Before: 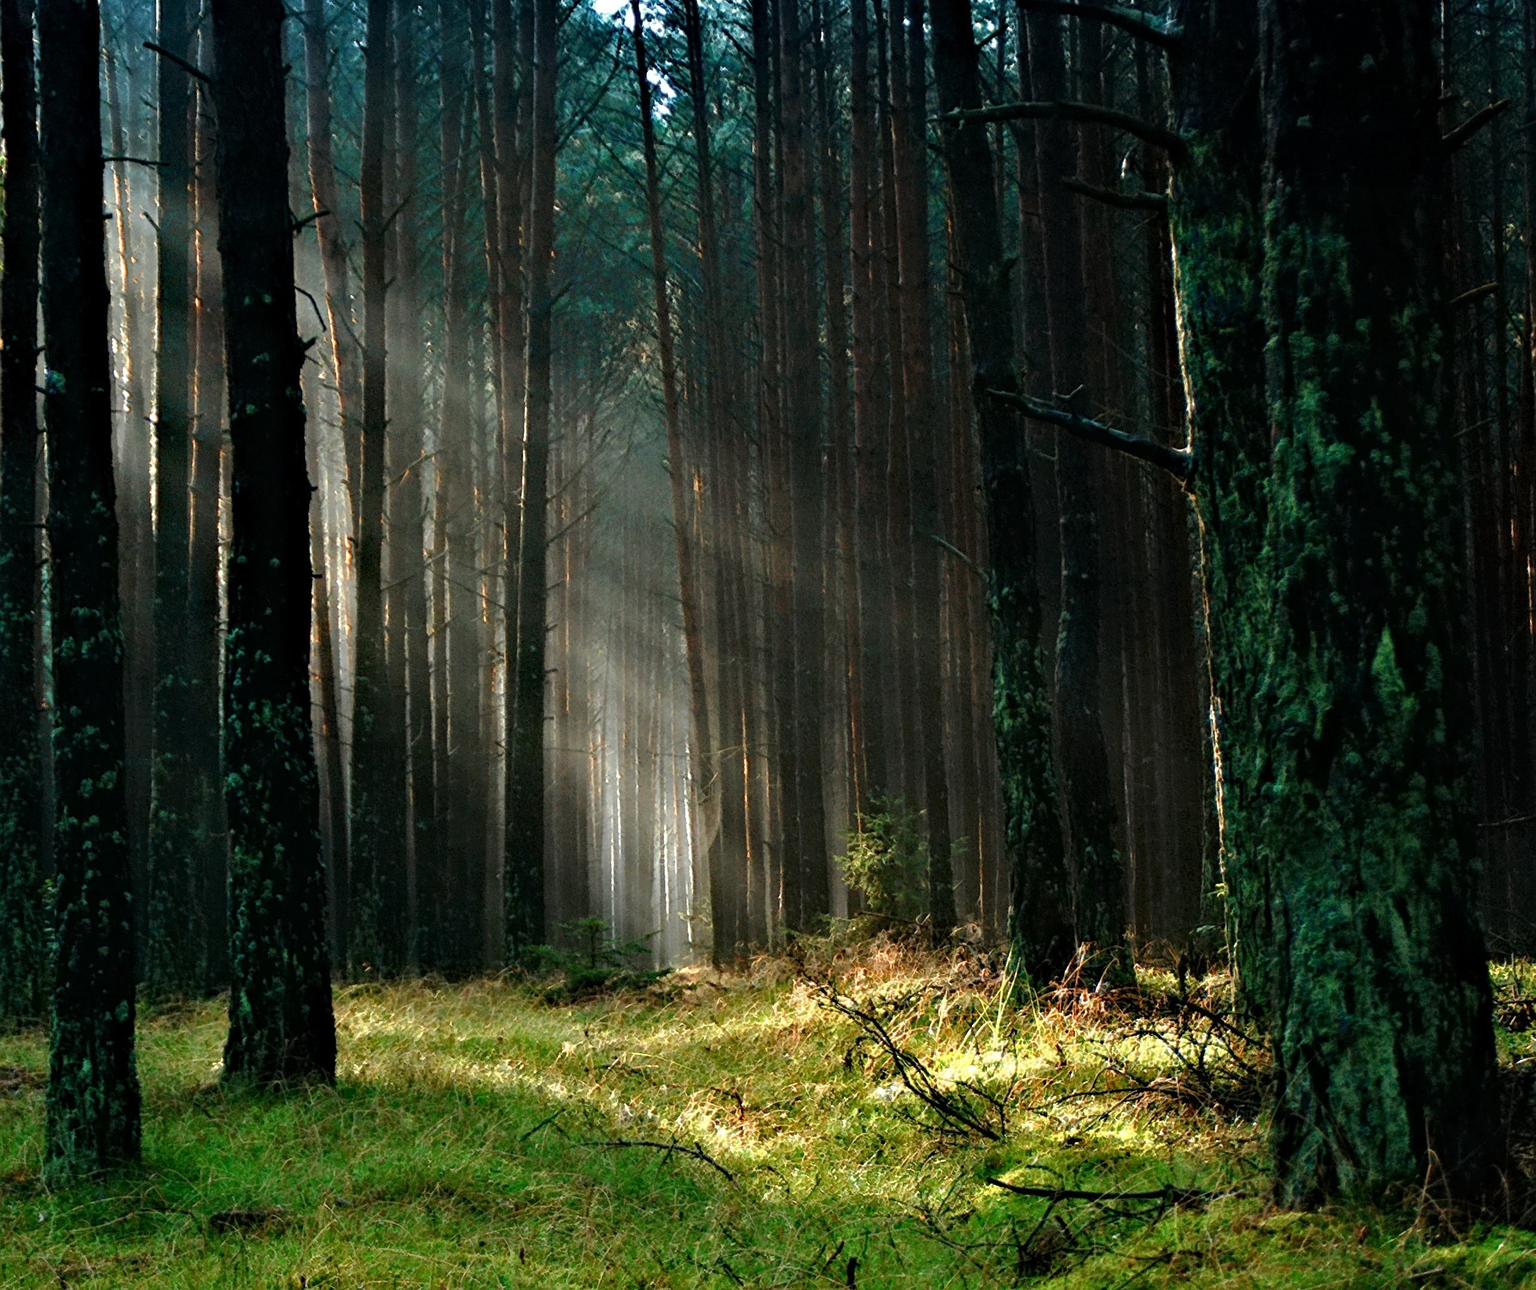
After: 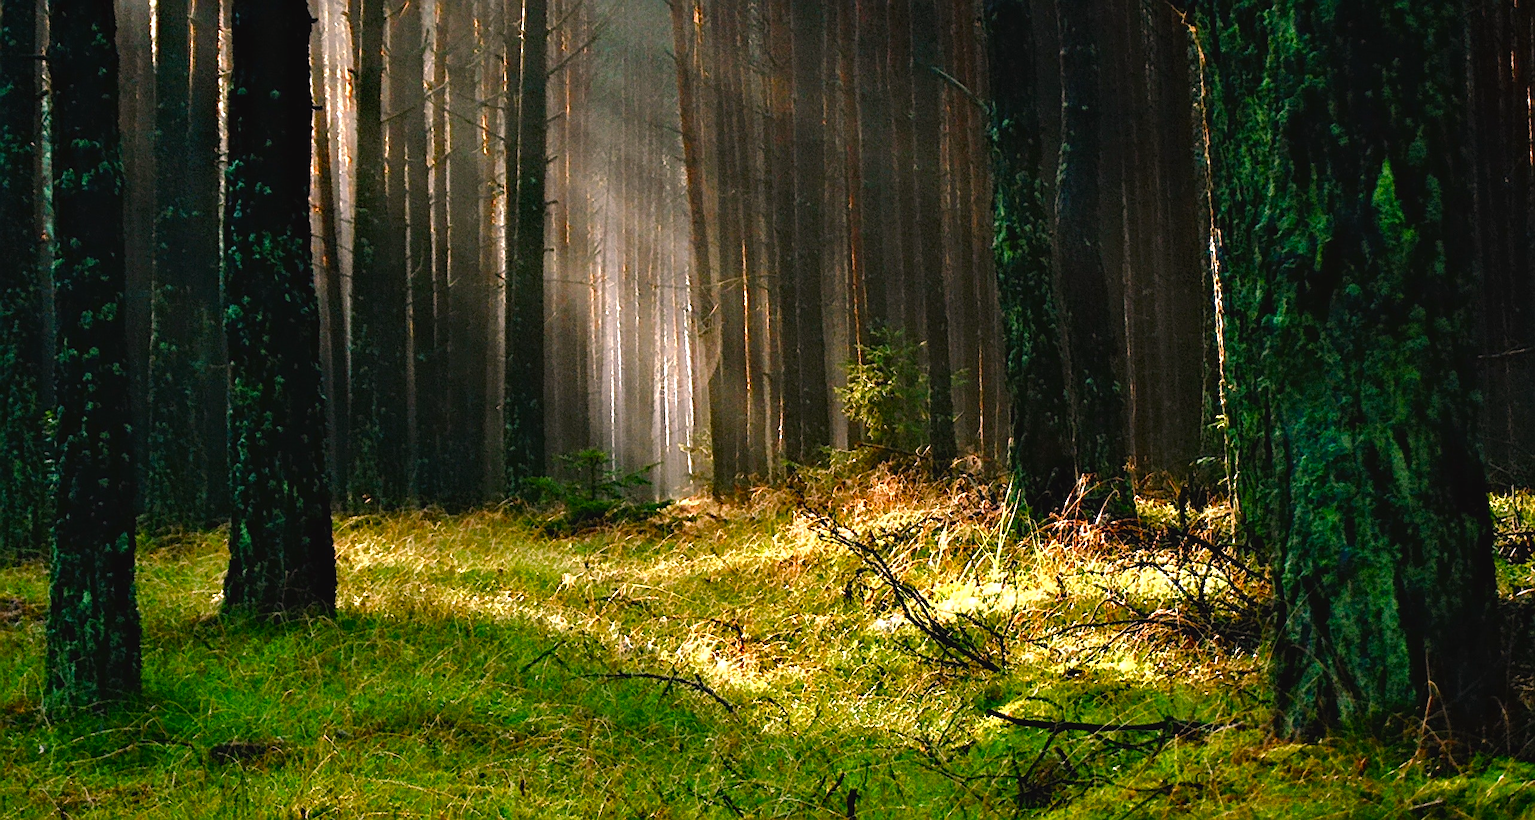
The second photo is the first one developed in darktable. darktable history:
sharpen: on, module defaults
exposure: exposure -0.49 EV, compensate highlight preservation false
crop and rotate: top 36.332%
levels: levels [0, 0.476, 0.951]
vignetting: fall-off start 97.8%, fall-off radius 101.32%, brightness -0.606, saturation 0.001, width/height ratio 1.361, unbound false
color balance rgb: global offset › luminance 0.261%, perceptual saturation grading › global saturation 20%, perceptual saturation grading › highlights -25.503%, perceptual saturation grading › shadows 50.149%, perceptual brilliance grading › global brilliance 18.284%
color correction: highlights a* 14.56, highlights b* 4.77
